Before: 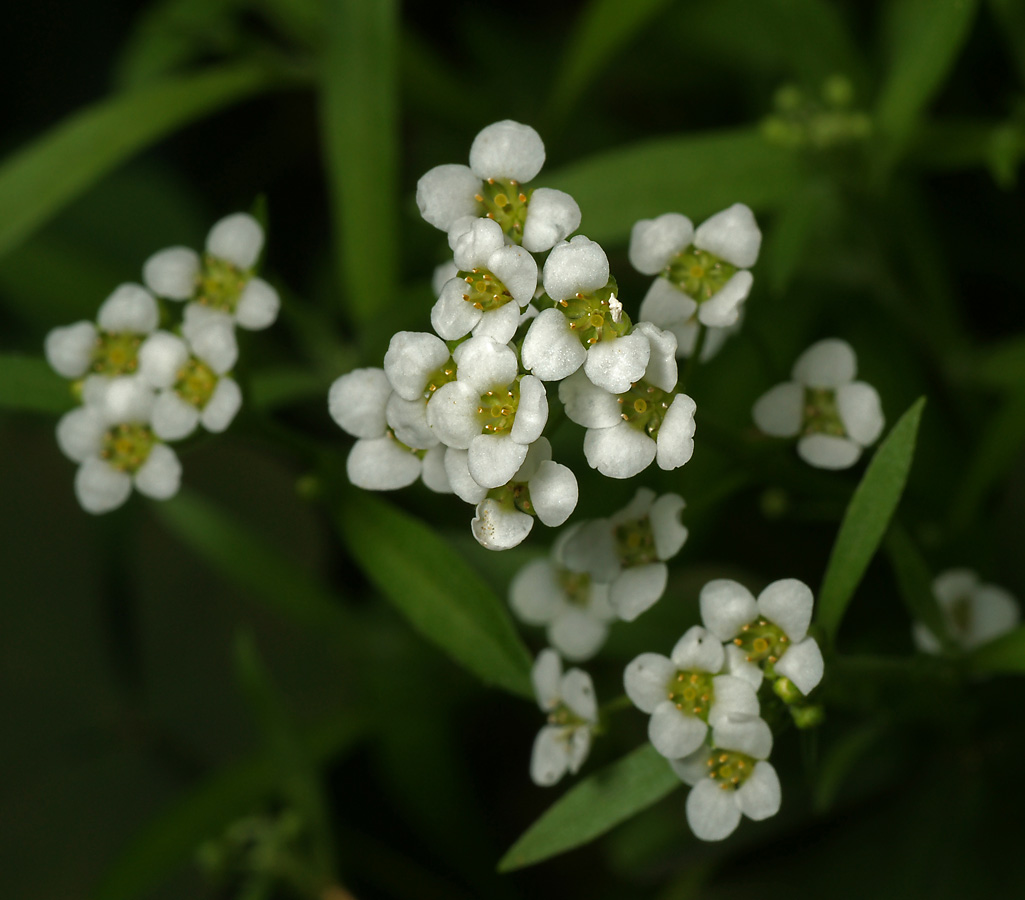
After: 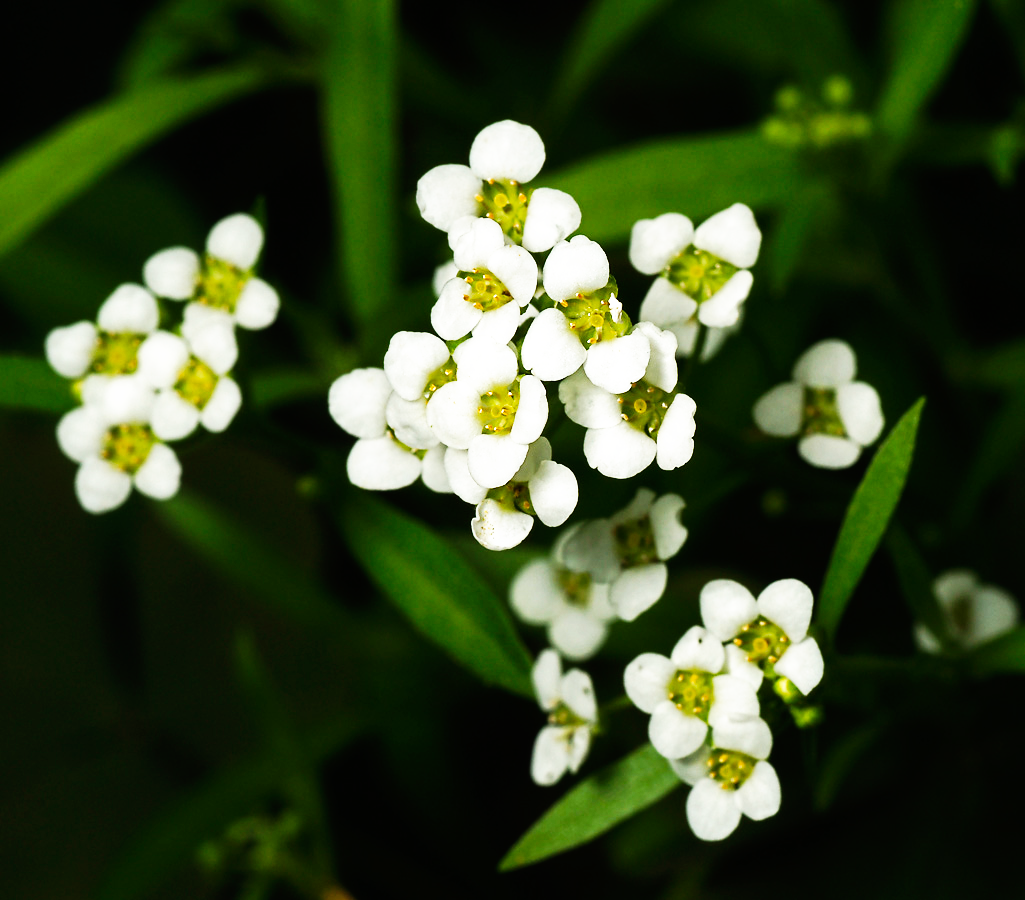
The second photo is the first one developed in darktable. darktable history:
base curve: curves: ch0 [(0, 0) (0.007, 0.004) (0.027, 0.03) (0.046, 0.07) (0.207, 0.54) (0.442, 0.872) (0.673, 0.972) (1, 1)], preserve colors none
tone equalizer: -8 EV -0.417 EV, -7 EV -0.389 EV, -6 EV -0.333 EV, -5 EV -0.222 EV, -3 EV 0.222 EV, -2 EV 0.333 EV, -1 EV 0.389 EV, +0 EV 0.417 EV, edges refinement/feathering 500, mask exposure compensation -1.57 EV, preserve details no
